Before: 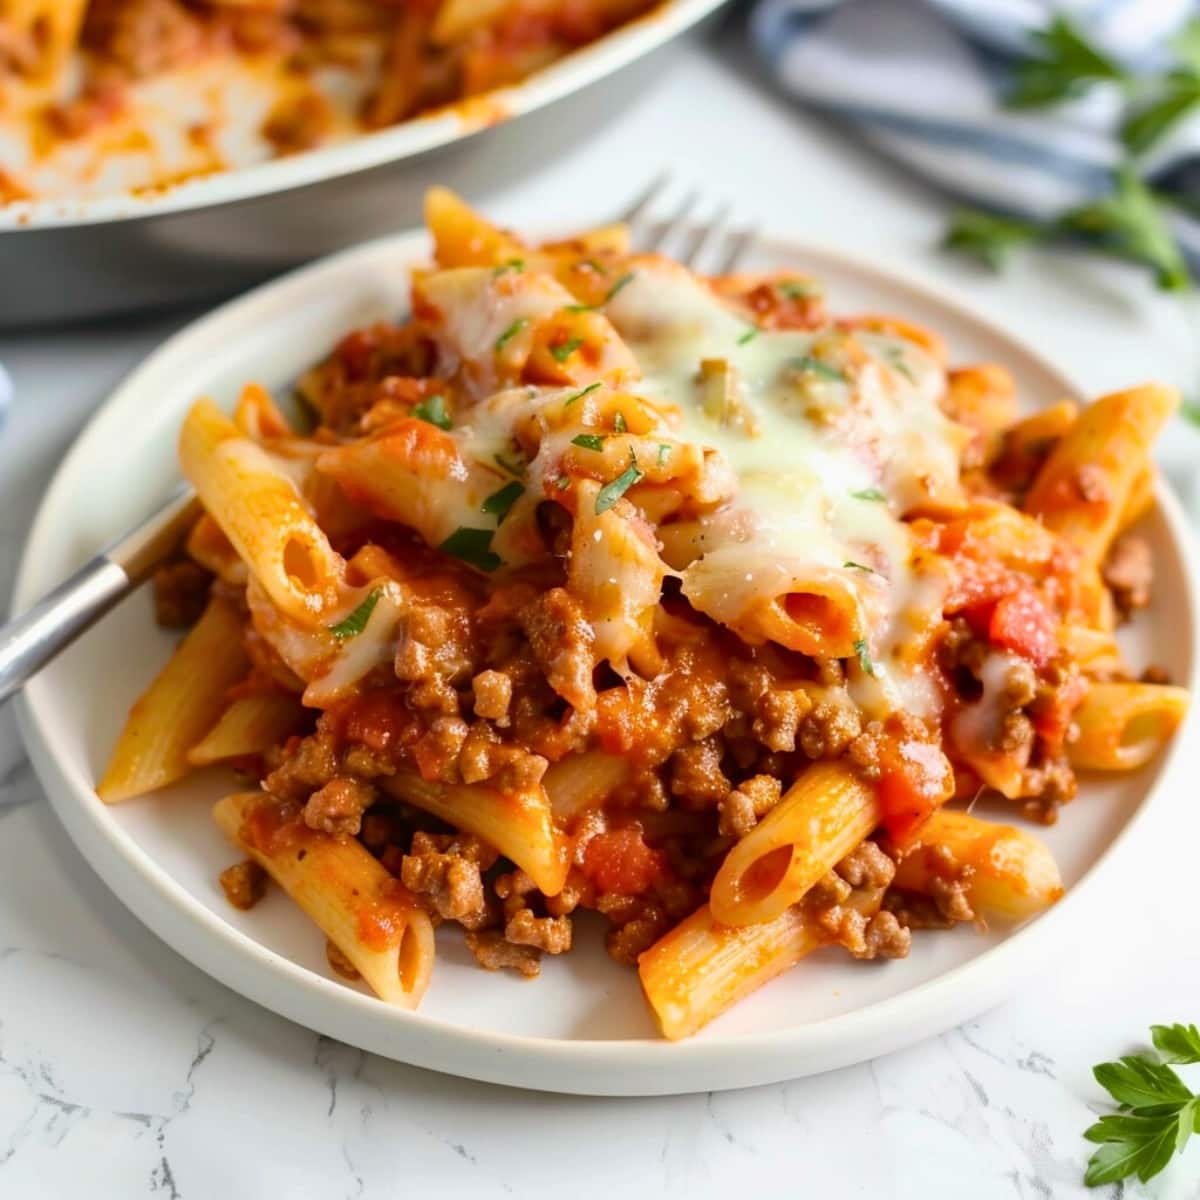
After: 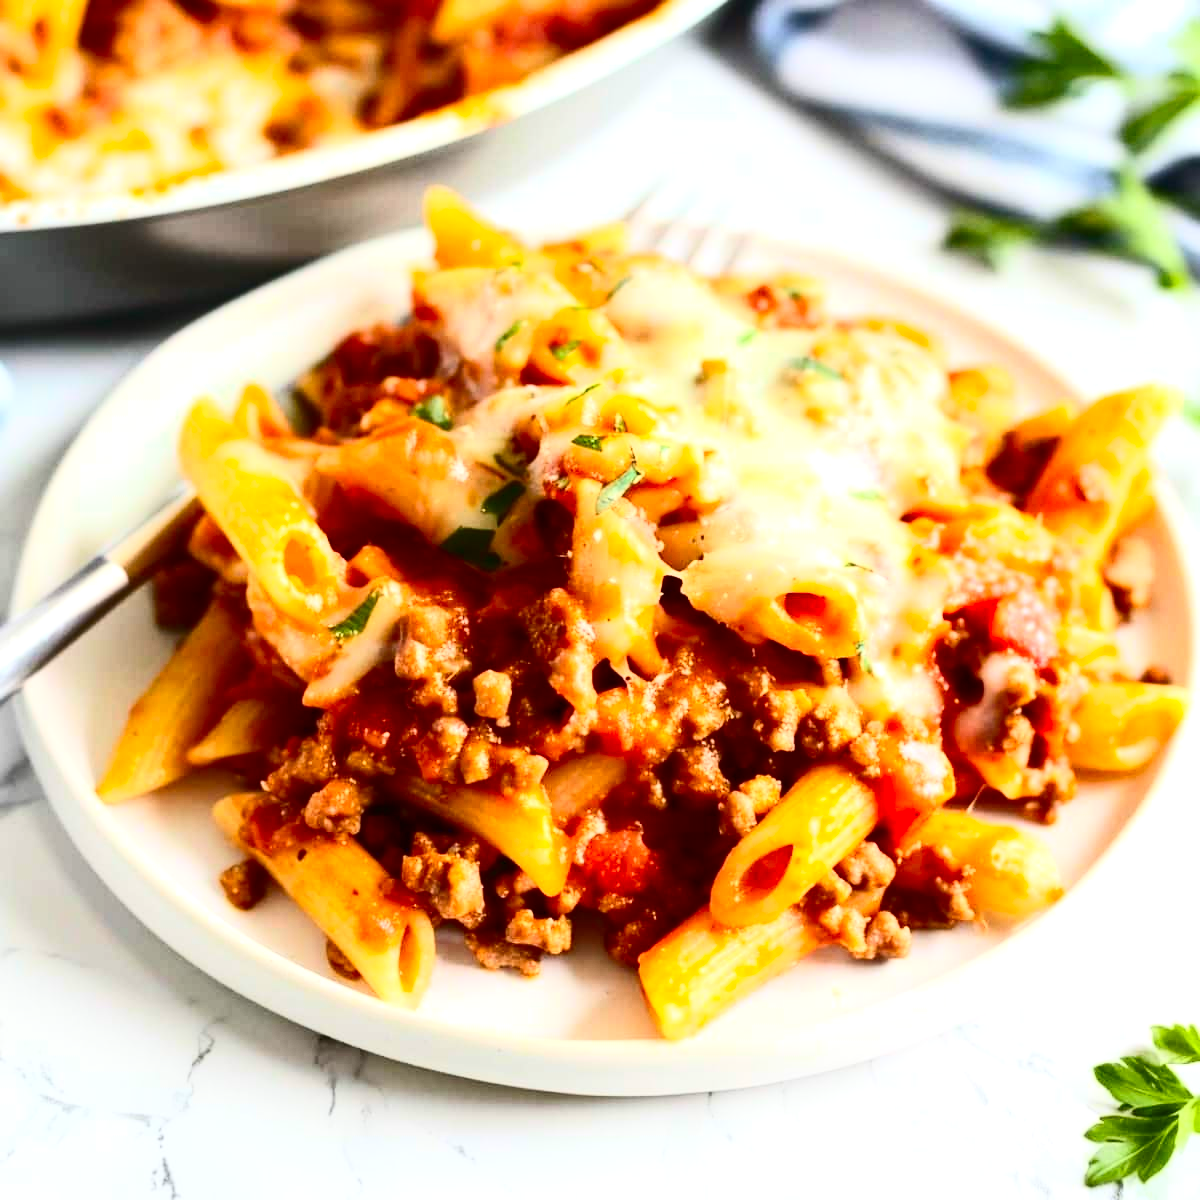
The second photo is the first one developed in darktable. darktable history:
contrast brightness saturation: contrast 0.403, brightness 0.046, saturation 0.252
exposure: black level correction 0, exposure 0.5 EV, compensate highlight preservation false
